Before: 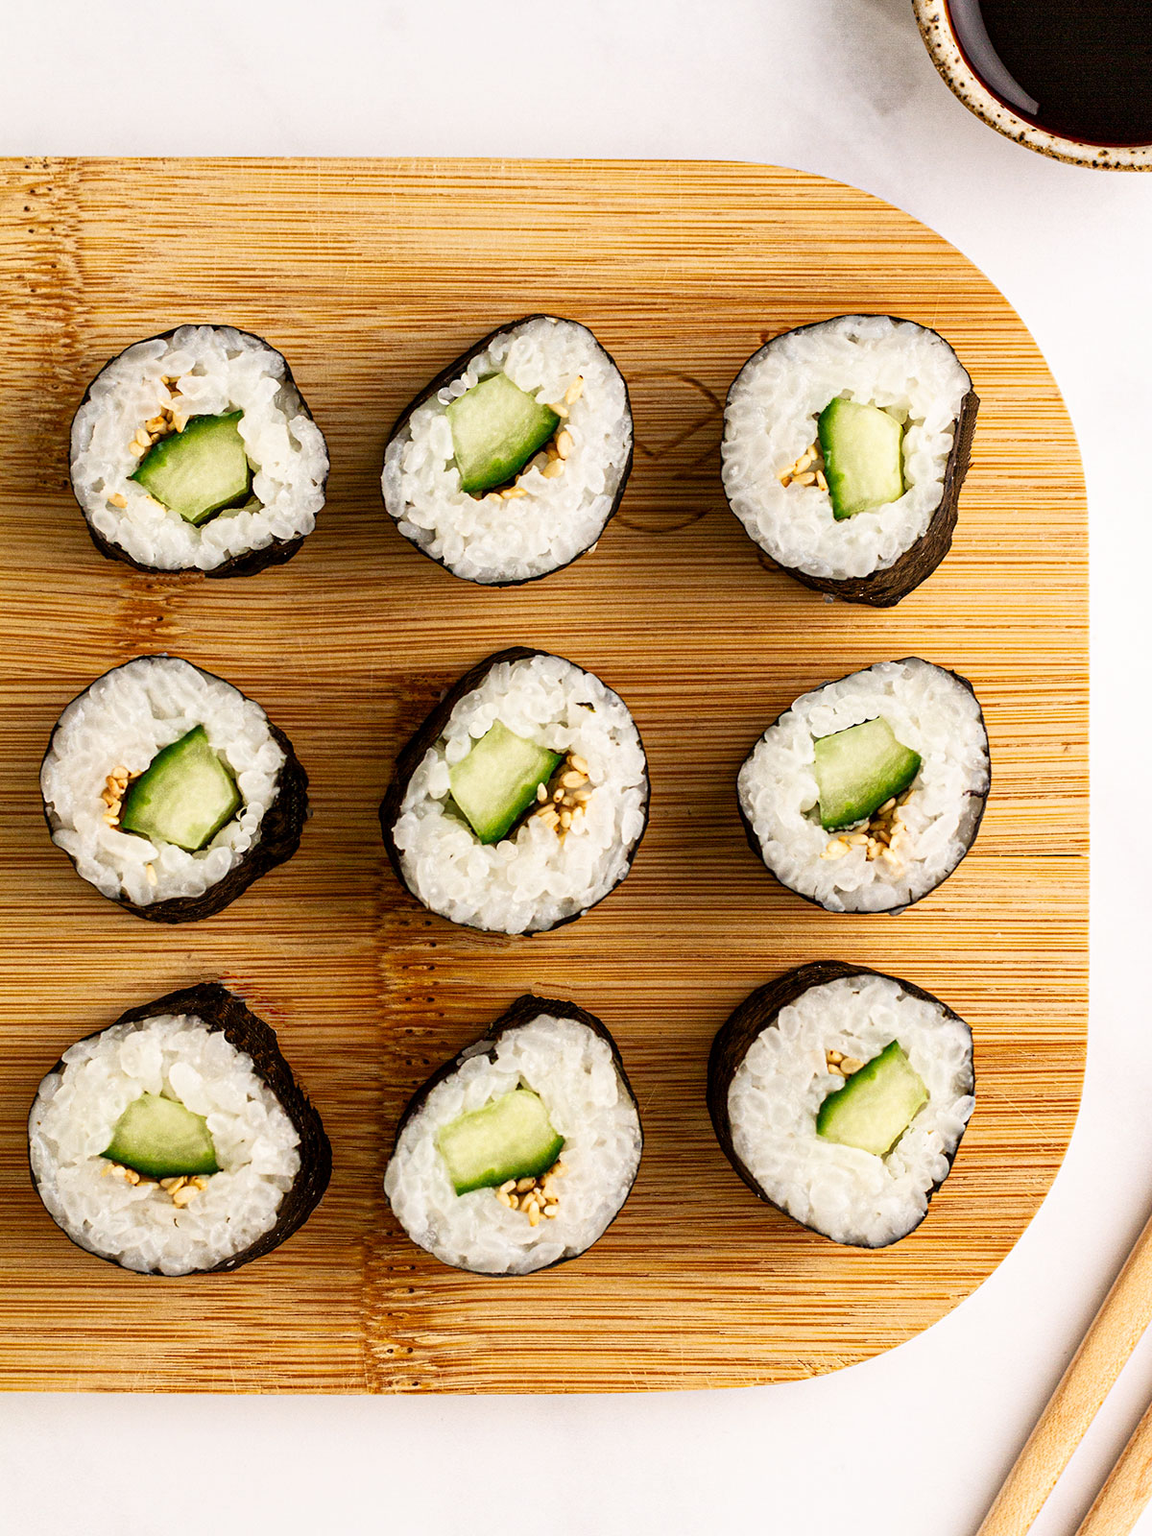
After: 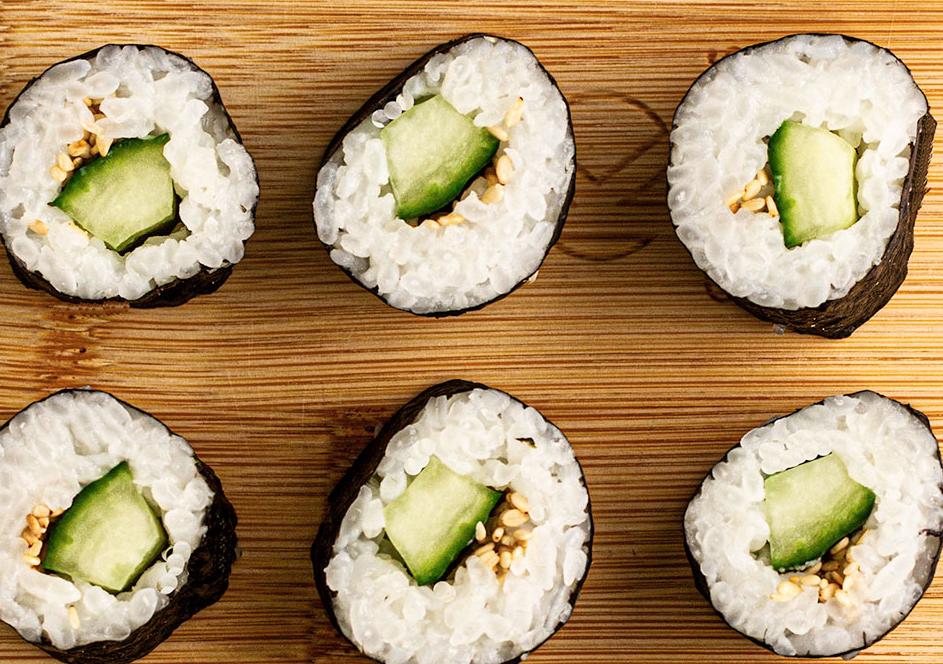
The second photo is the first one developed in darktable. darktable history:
crop: left 7.036%, top 18.398%, right 14.379%, bottom 40.043%
color zones: curves: ch1 [(0, 0.469) (0.01, 0.469) (0.12, 0.446) (0.248, 0.469) (0.5, 0.5) (0.748, 0.5) (0.99, 0.469) (1, 0.469)]
tone equalizer: on, module defaults
